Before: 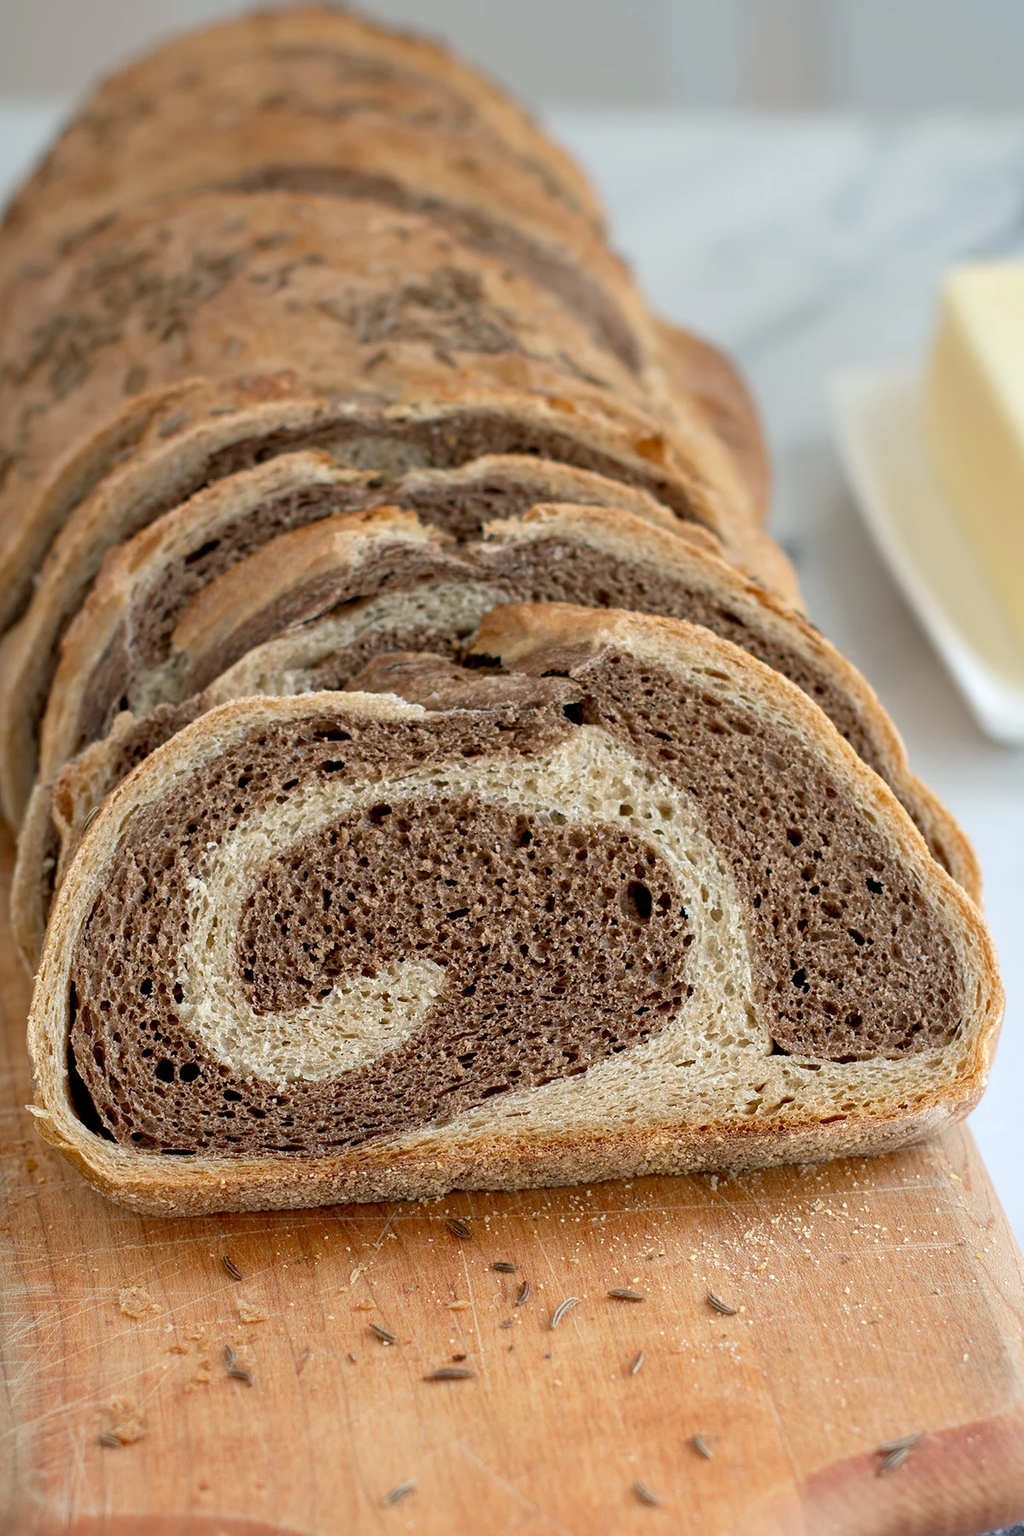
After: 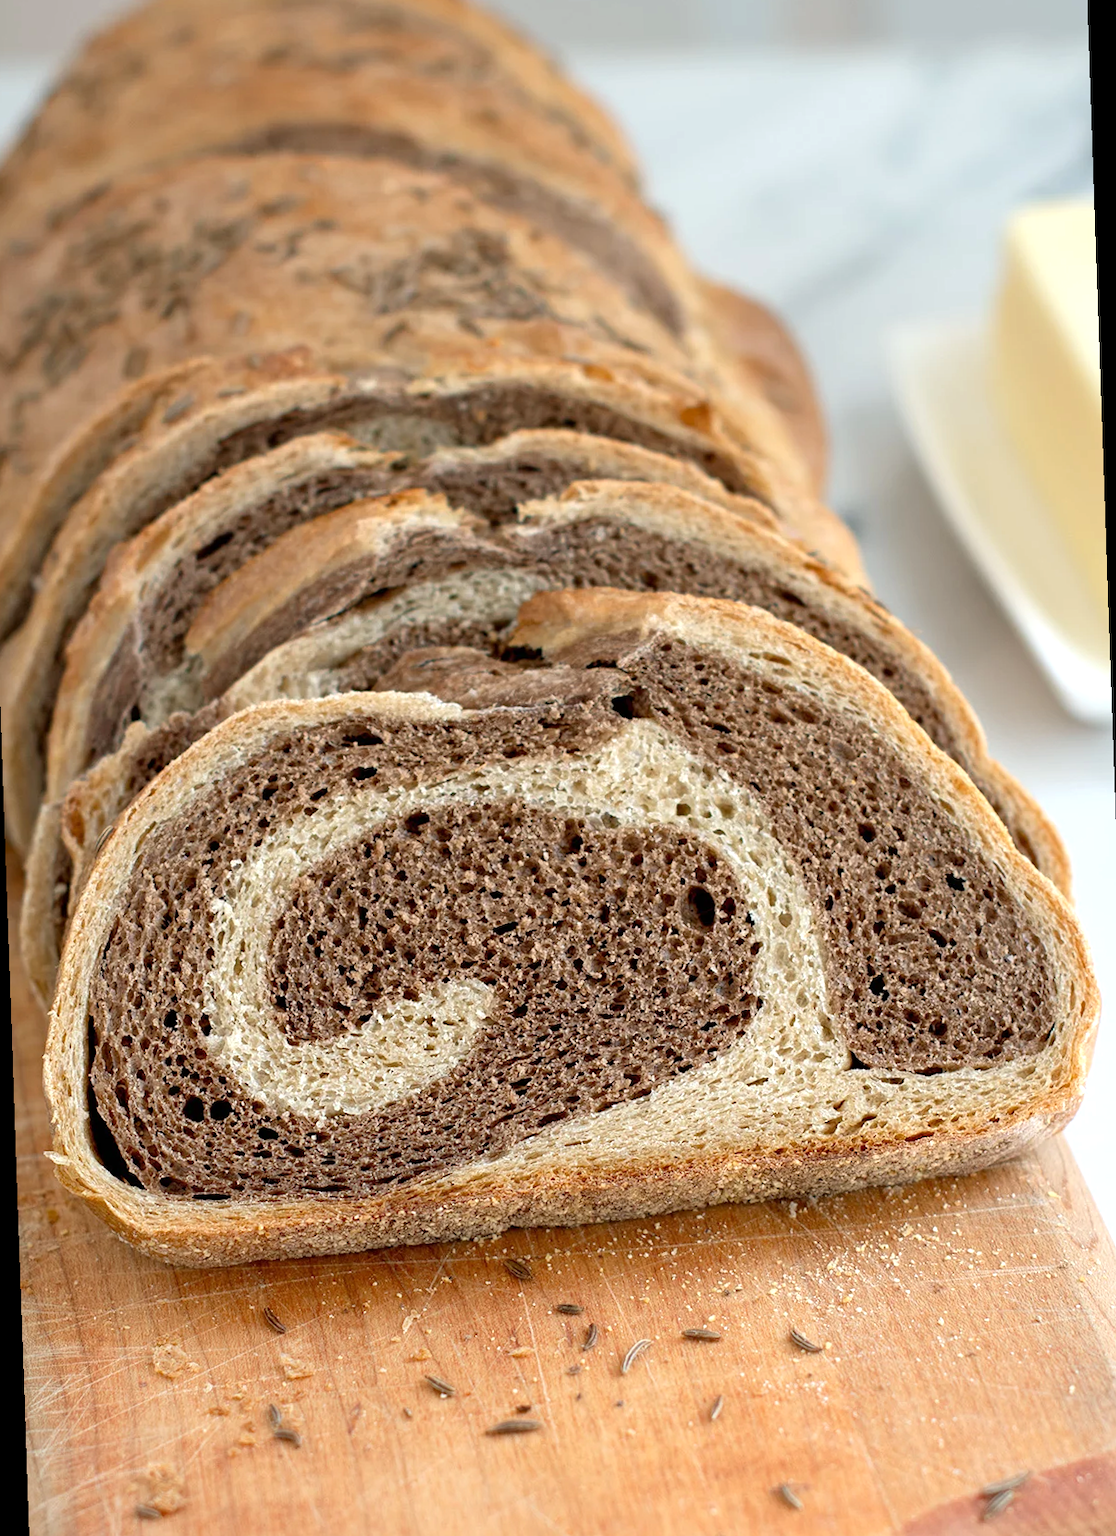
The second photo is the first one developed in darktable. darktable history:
exposure: exposure 0.367 EV, compensate highlight preservation false
rotate and perspective: rotation -2°, crop left 0.022, crop right 0.978, crop top 0.049, crop bottom 0.951
